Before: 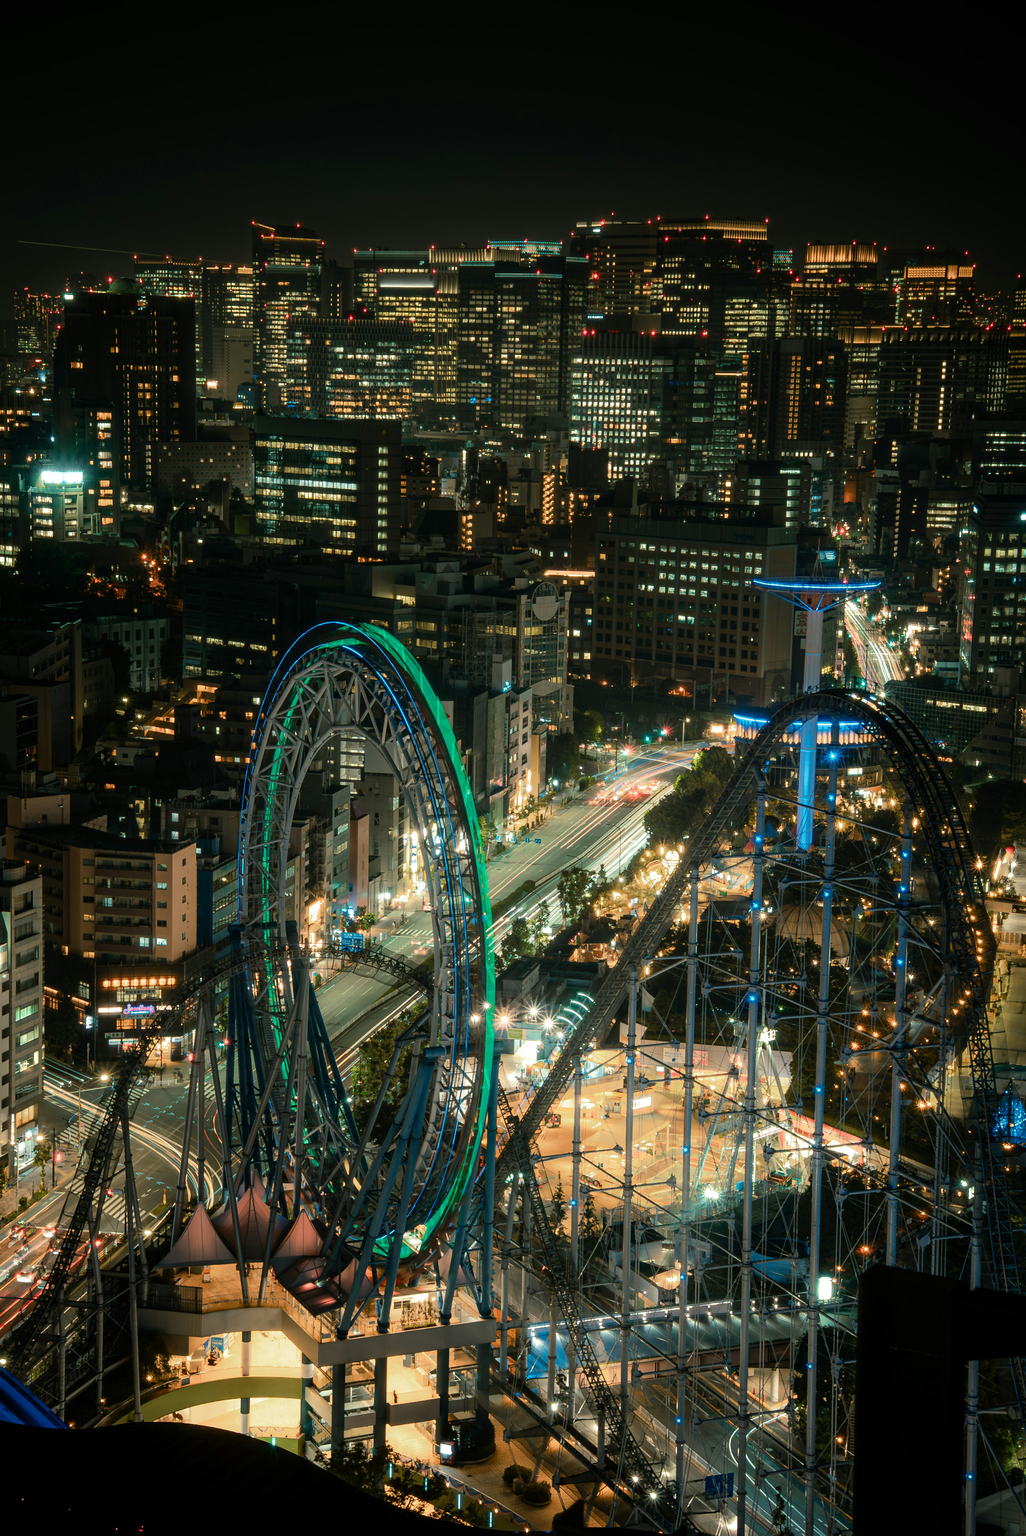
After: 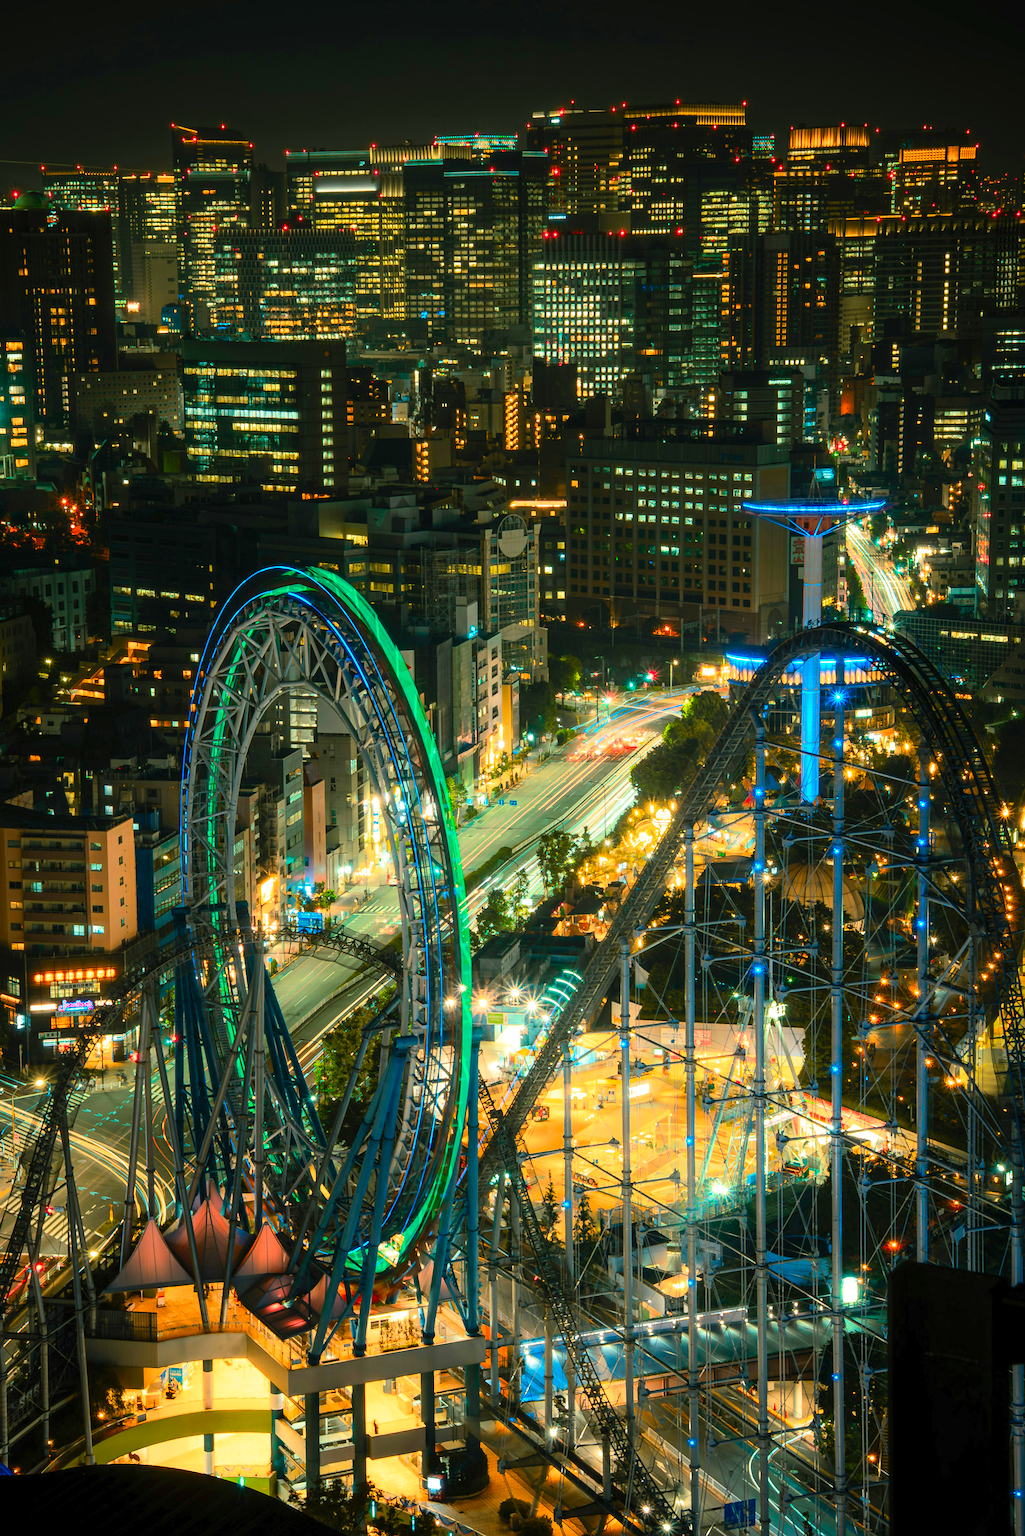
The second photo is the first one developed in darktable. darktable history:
crop and rotate: angle 1.96°, left 5.673%, top 5.673%
contrast brightness saturation: contrast 0.2, brightness 0.2, saturation 0.8
